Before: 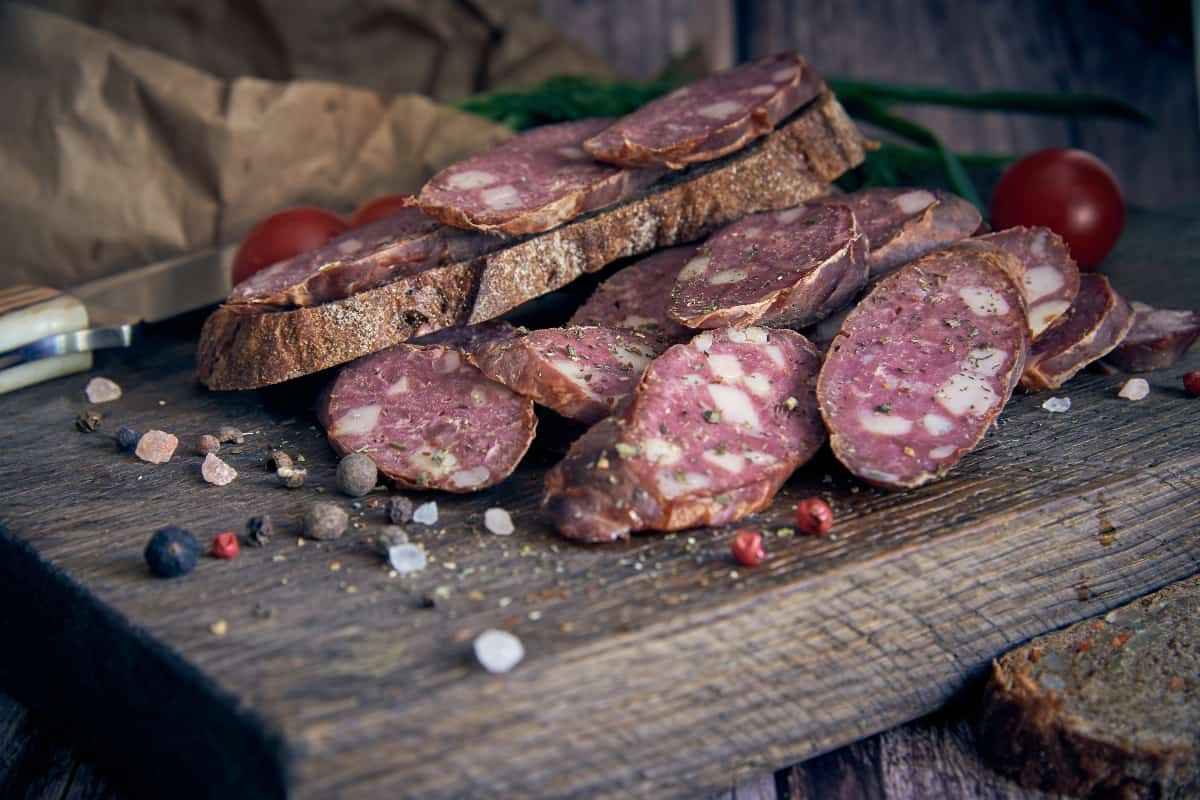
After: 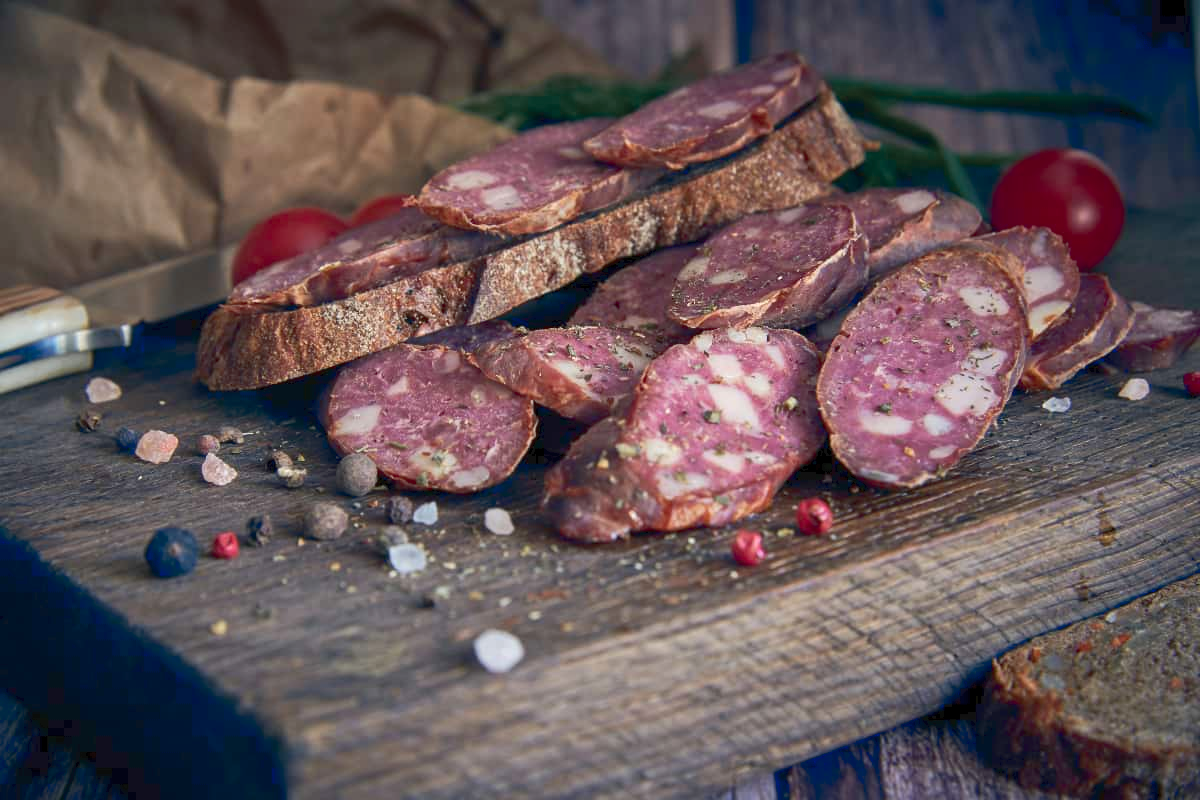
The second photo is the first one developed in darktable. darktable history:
tone curve: curves: ch0 [(0, 0) (0.003, 0.04) (0.011, 0.053) (0.025, 0.077) (0.044, 0.104) (0.069, 0.127) (0.1, 0.15) (0.136, 0.177) (0.177, 0.215) (0.224, 0.254) (0.277, 0.3) (0.335, 0.355) (0.399, 0.41) (0.468, 0.477) (0.543, 0.554) (0.623, 0.636) (0.709, 0.72) (0.801, 0.804) (0.898, 0.892) (1, 1)], color space Lab, linked channels, preserve colors none
color zones: curves: ch1 [(0.29, 0.492) (0.373, 0.185) (0.509, 0.481)]; ch2 [(0.25, 0.462) (0.749, 0.457)]
